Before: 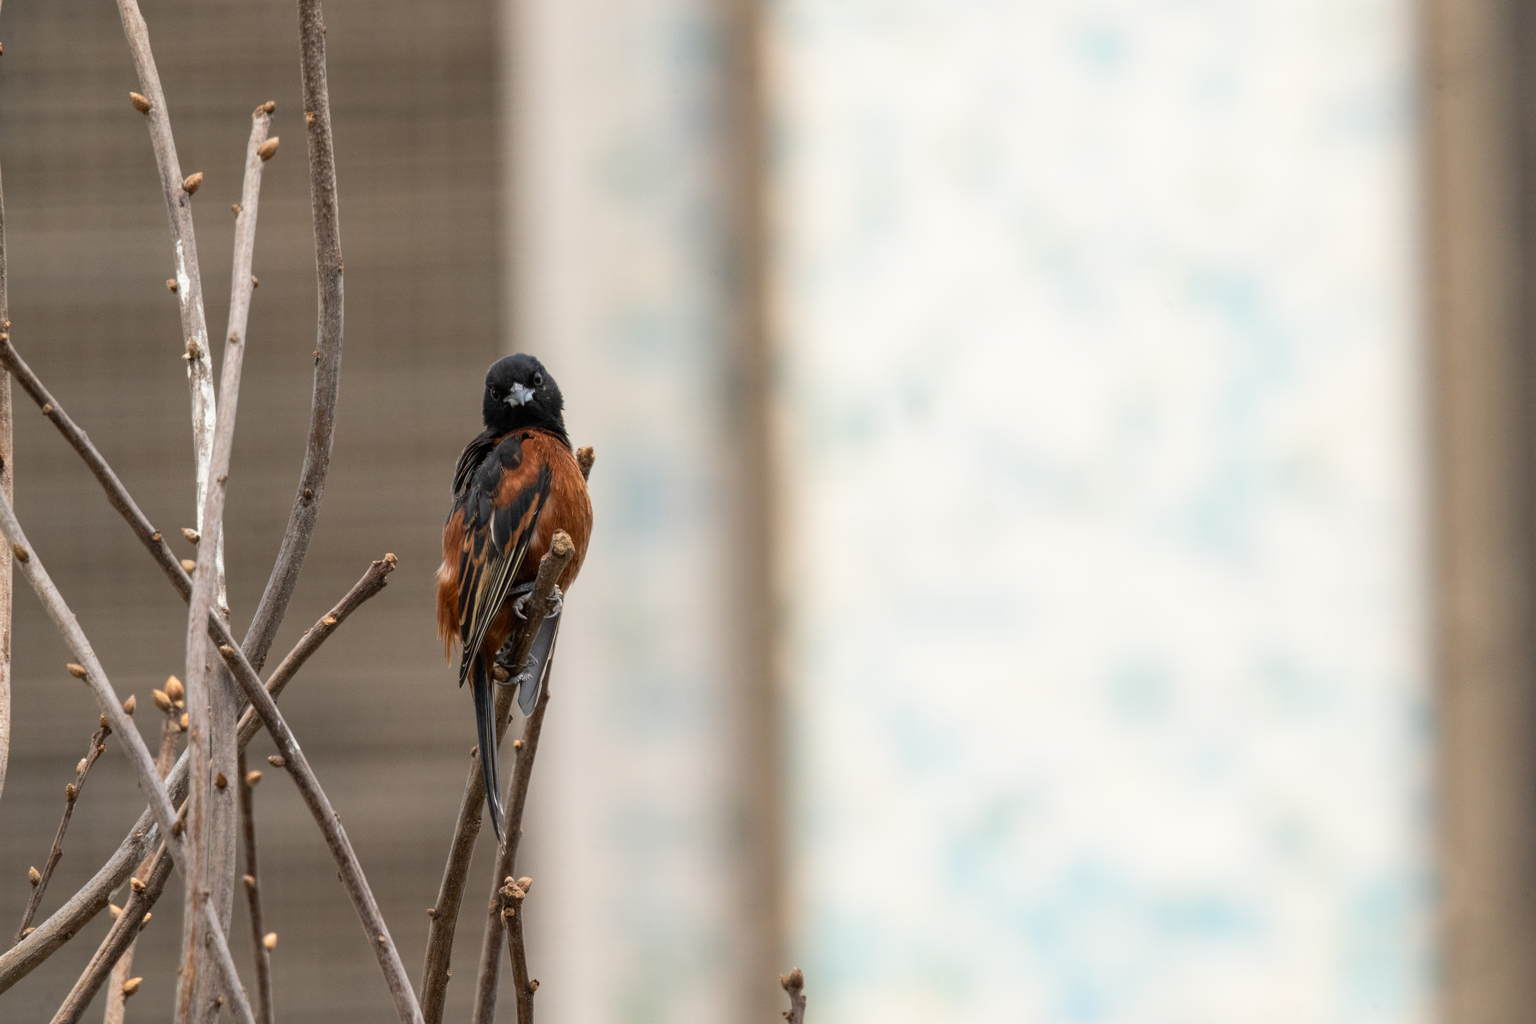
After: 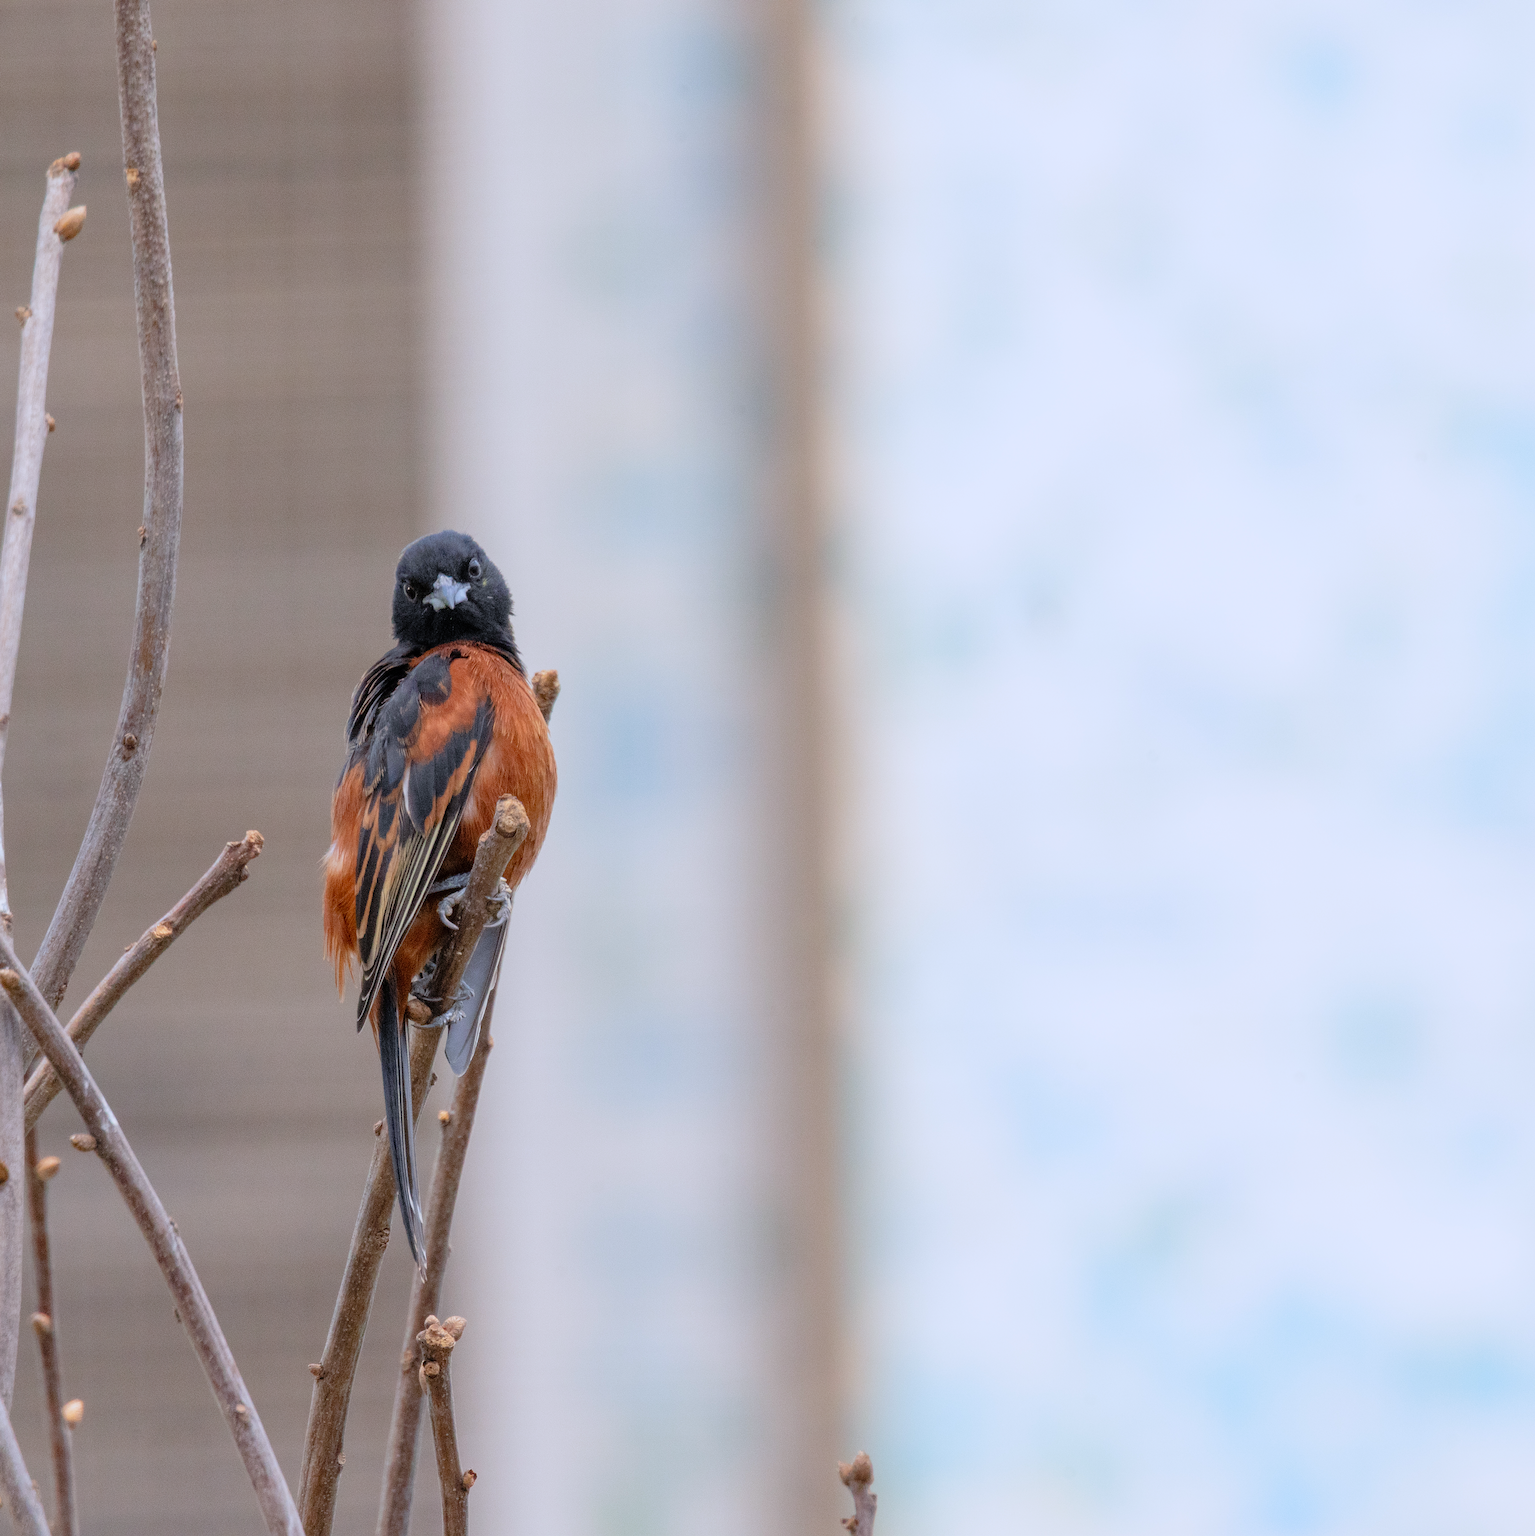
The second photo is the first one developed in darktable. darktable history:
tone curve: curves: ch0 [(0, 0) (0.004, 0.008) (0.077, 0.156) (0.169, 0.29) (0.774, 0.774) (0.988, 0.926)], color space Lab, linked channels, preserve colors none
crop and rotate: left 14.436%, right 18.898%
sharpen: on, module defaults
tone equalizer: -8 EV -0.55 EV
color calibration: illuminant as shot in camera, x 0.37, y 0.382, temperature 4313.32 K
